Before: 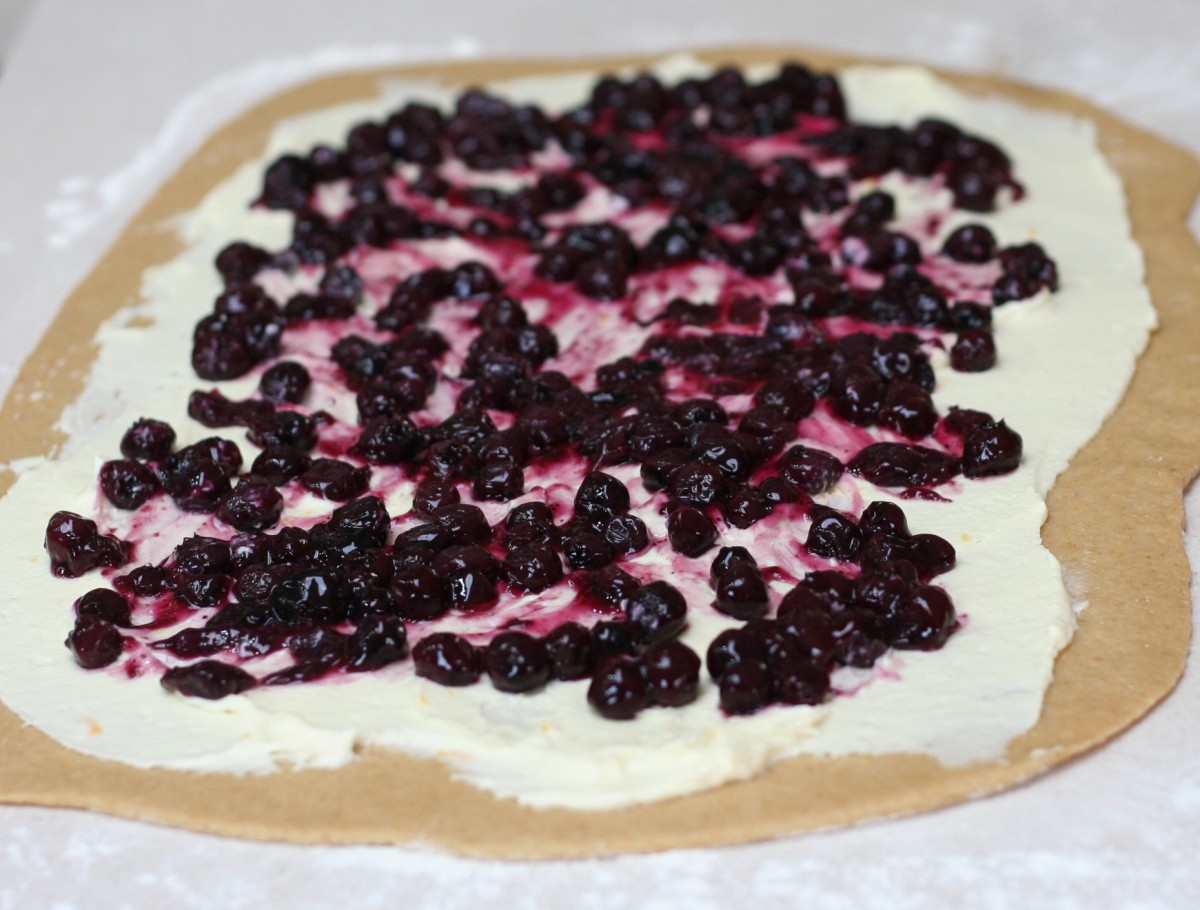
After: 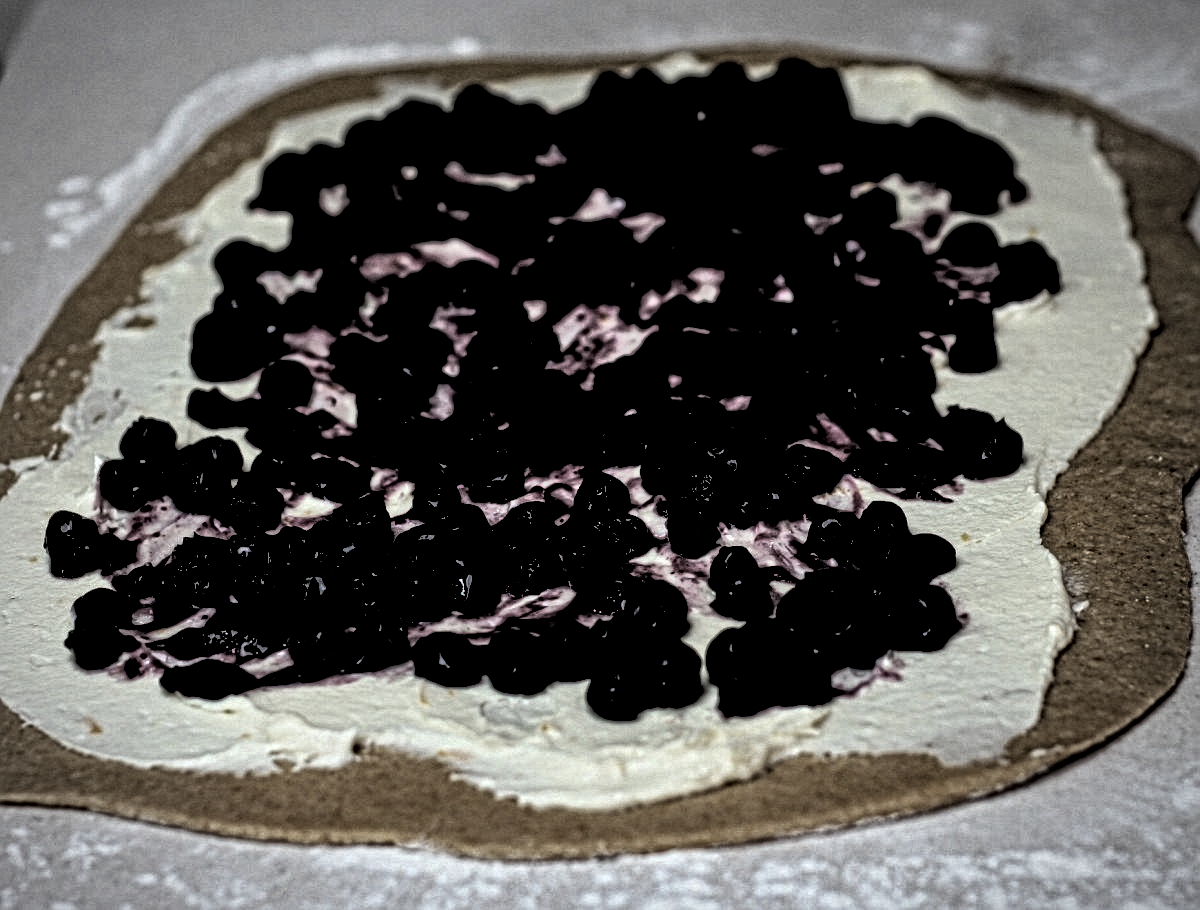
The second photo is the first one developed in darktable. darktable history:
levels: levels [0.514, 0.759, 1]
vignetting: fall-off radius 61.01%
local contrast: mode bilateral grid, contrast 21, coarseness 4, detail 299%, midtone range 0.2
shadows and highlights: radius 117.6, shadows 41.91, highlights -61.97, soften with gaussian
